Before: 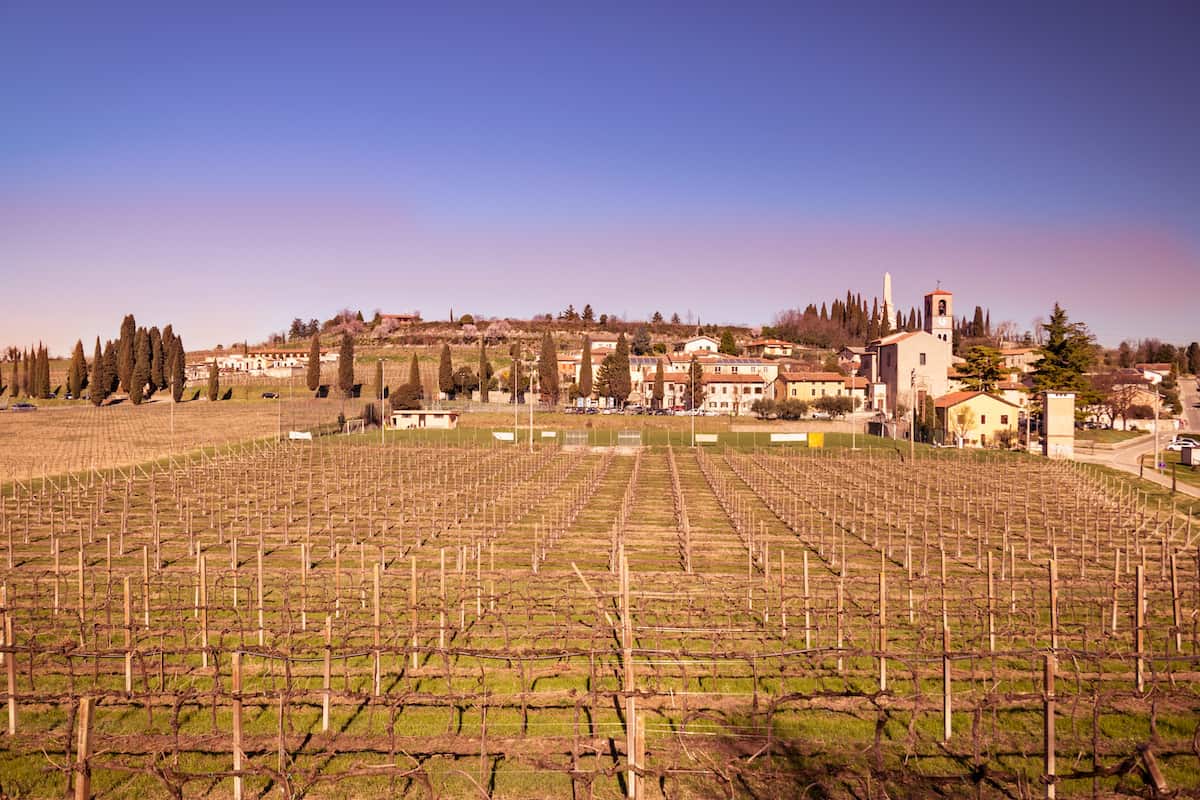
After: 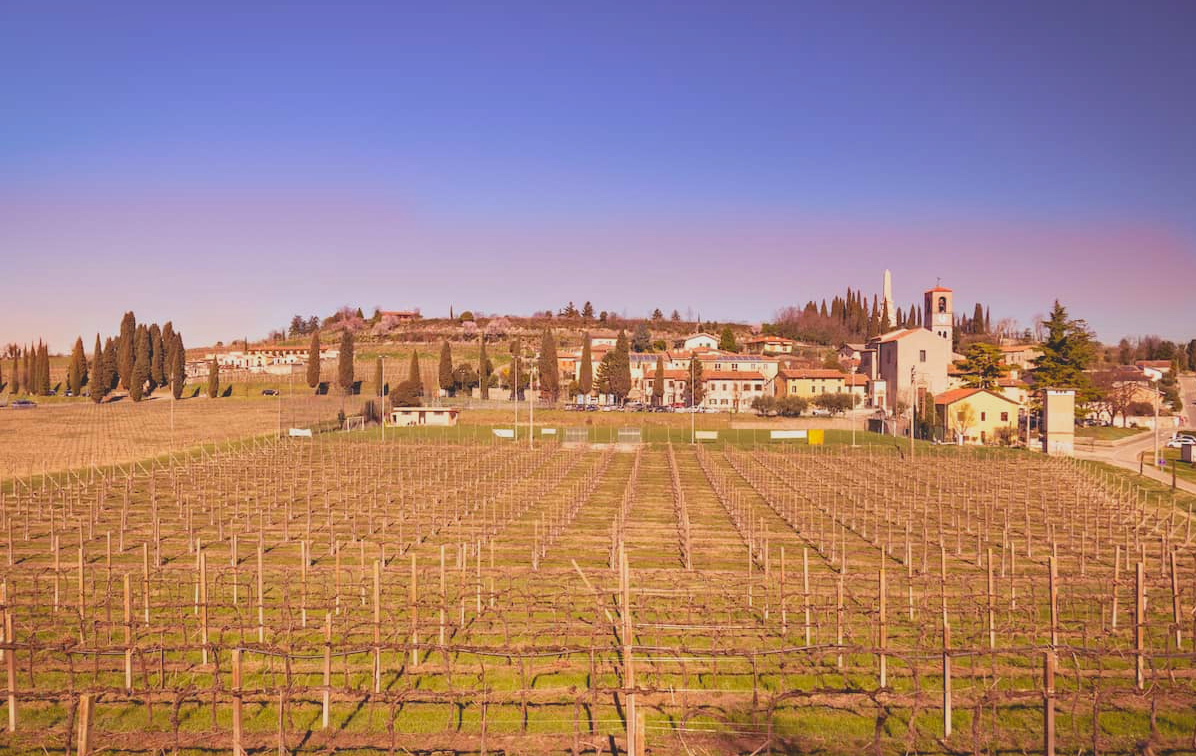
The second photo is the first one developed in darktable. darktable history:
contrast brightness saturation: contrast -0.28
tone equalizer: on, module defaults
crop: top 0.448%, right 0.264%, bottom 5.045%
levels: levels [0, 0.474, 0.947]
